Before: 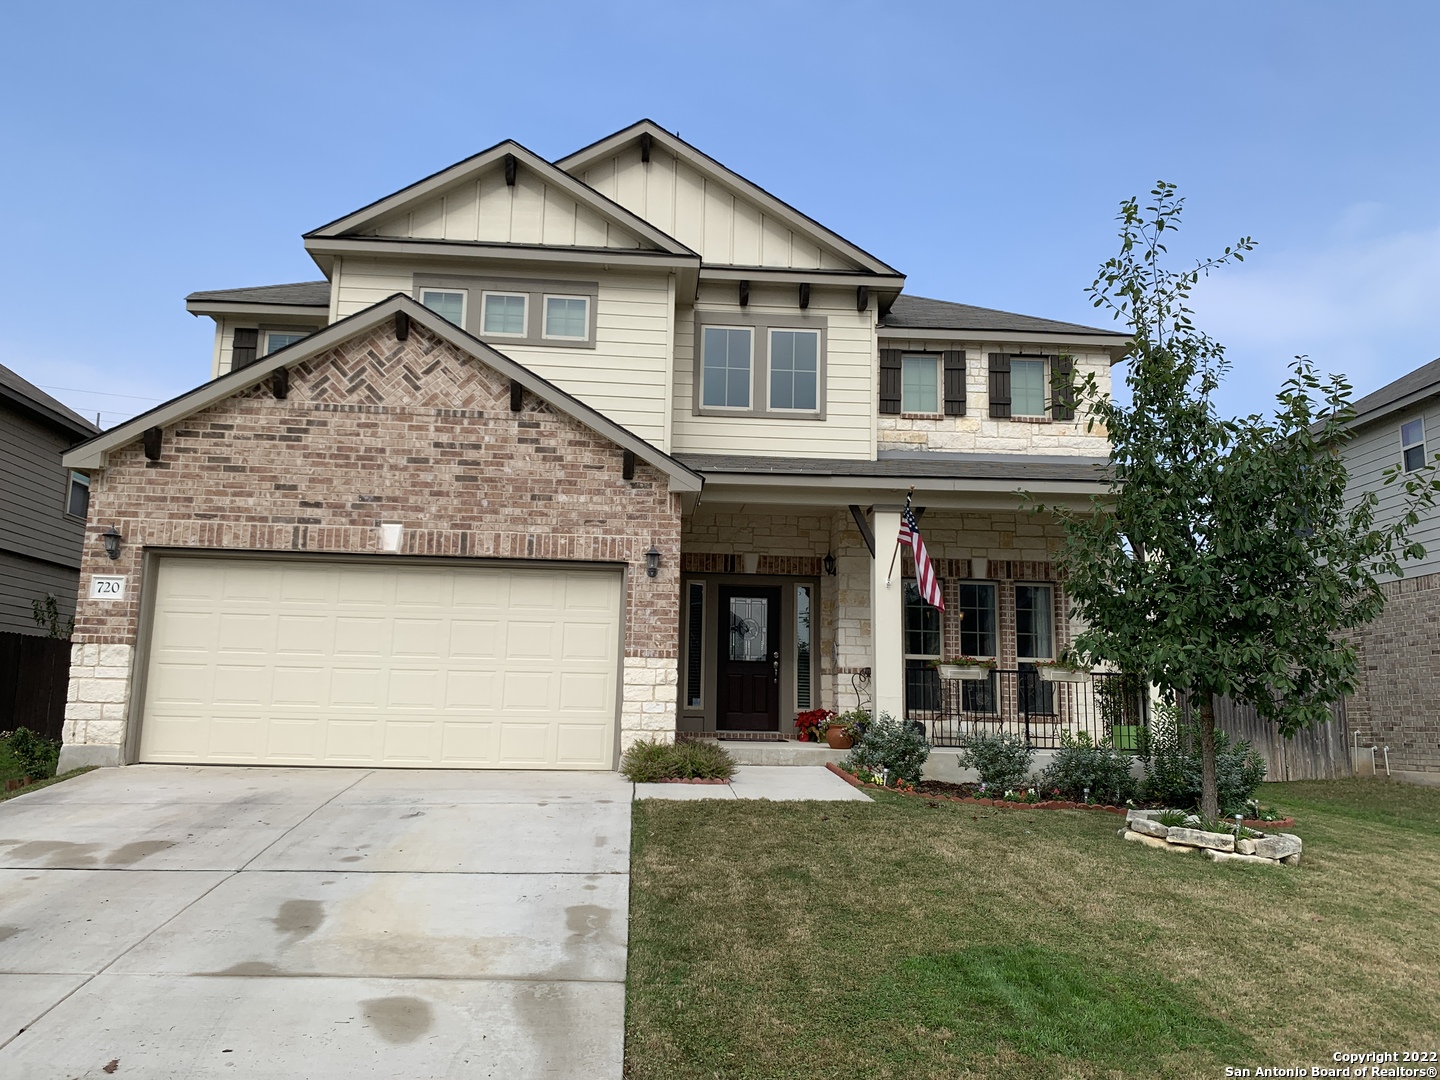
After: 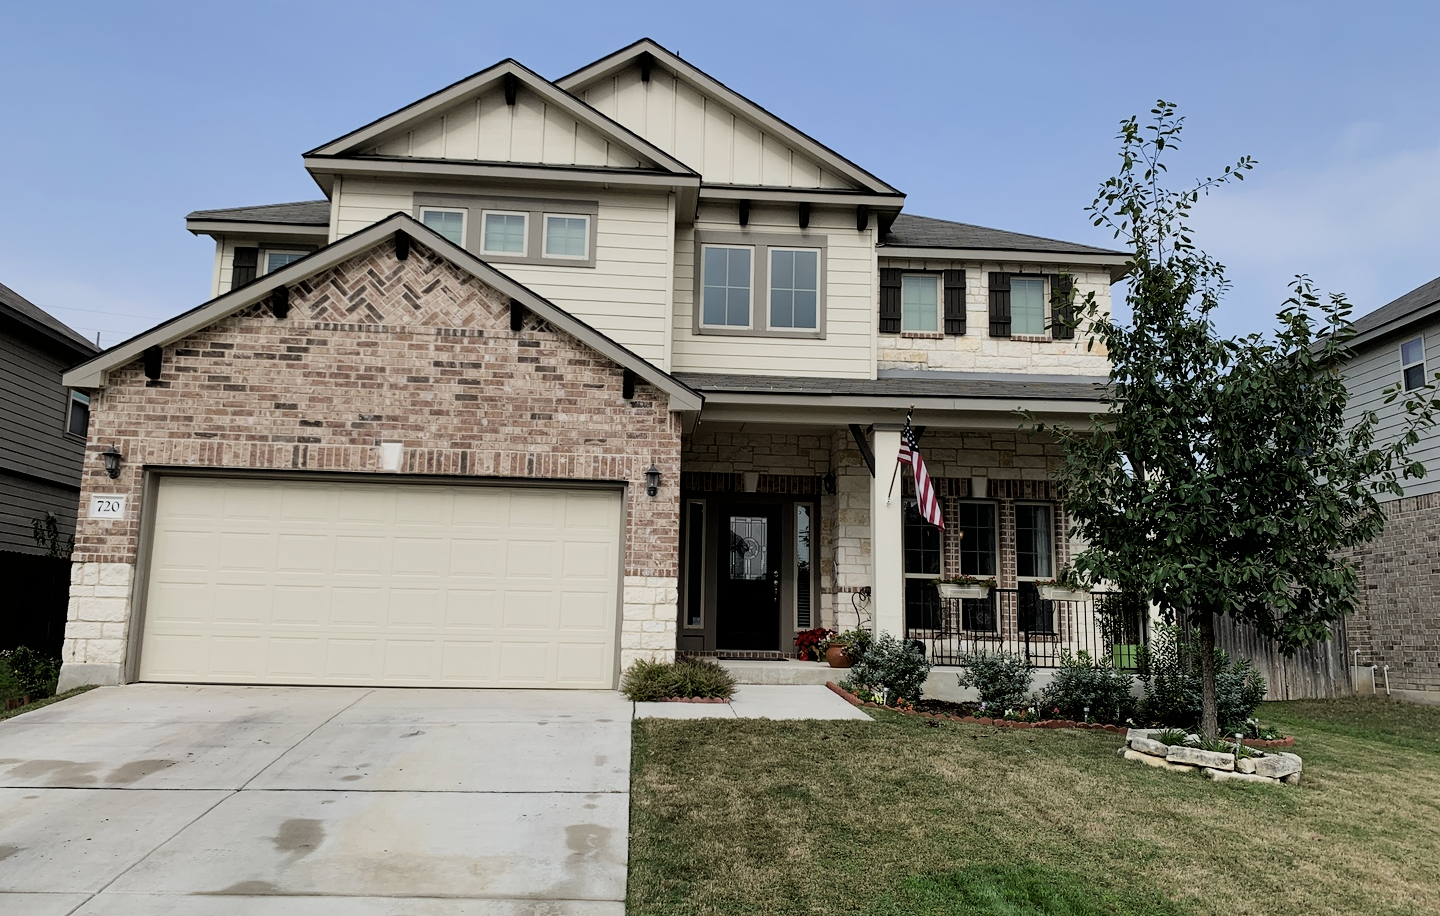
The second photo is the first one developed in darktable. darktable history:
filmic rgb: black relative exposure -7.5 EV, white relative exposure 4.99 EV, hardness 3.32, contrast 1.298, enable highlight reconstruction true
shadows and highlights: shadows 31.59, highlights -32.75, soften with gaussian
crop: top 7.584%, bottom 7.563%
